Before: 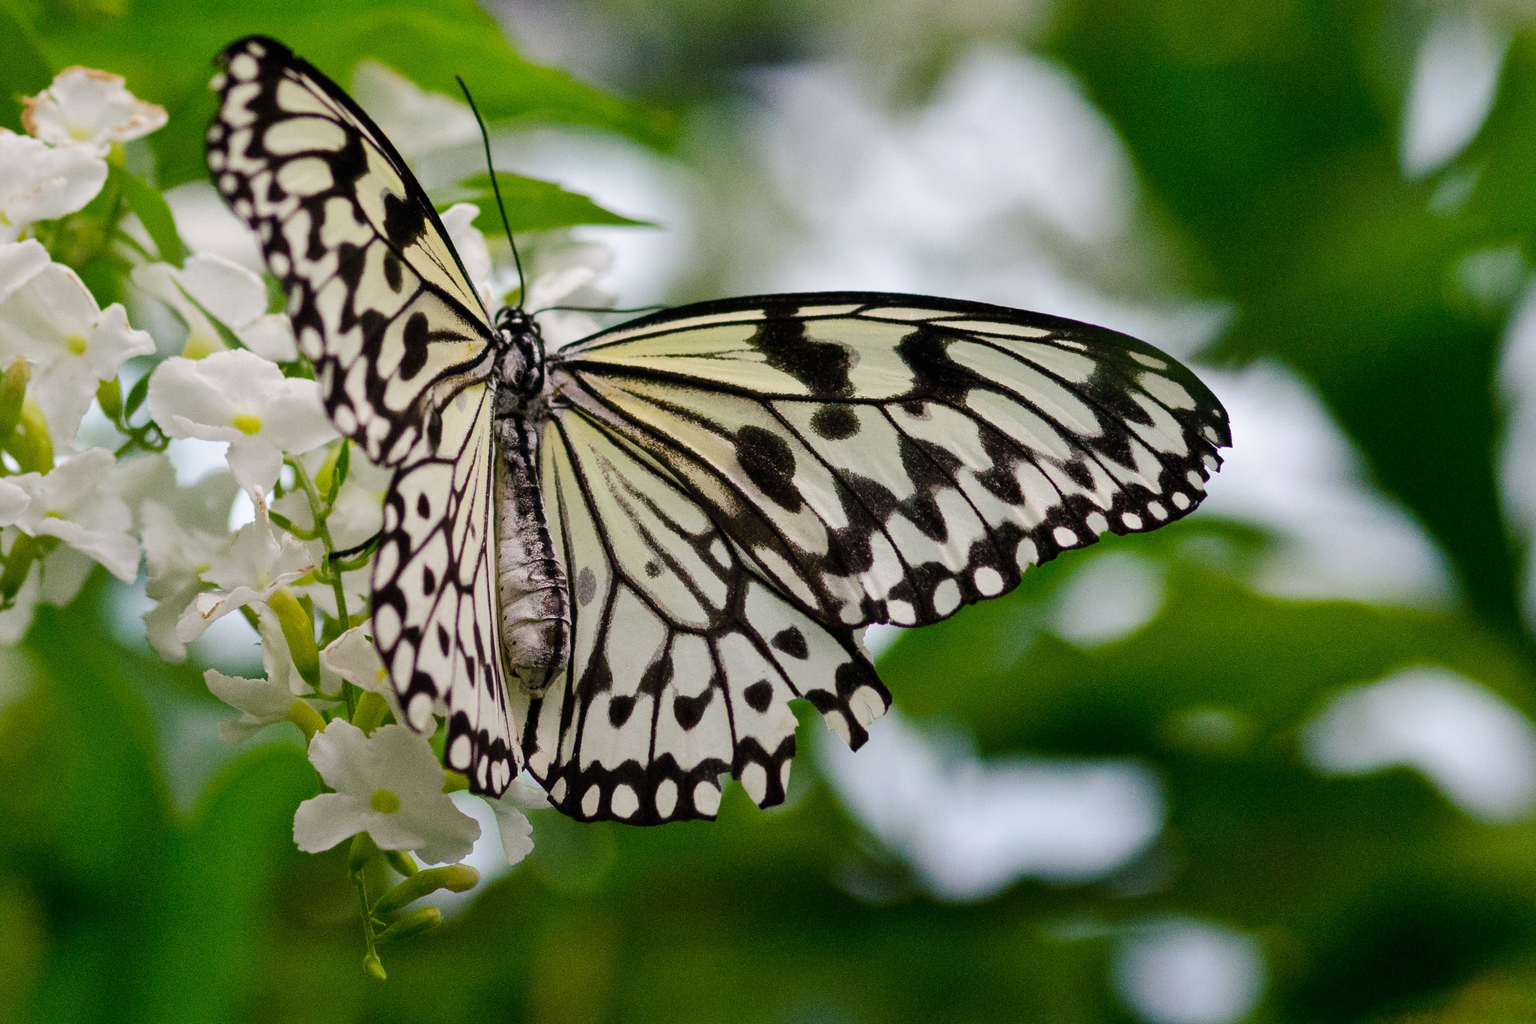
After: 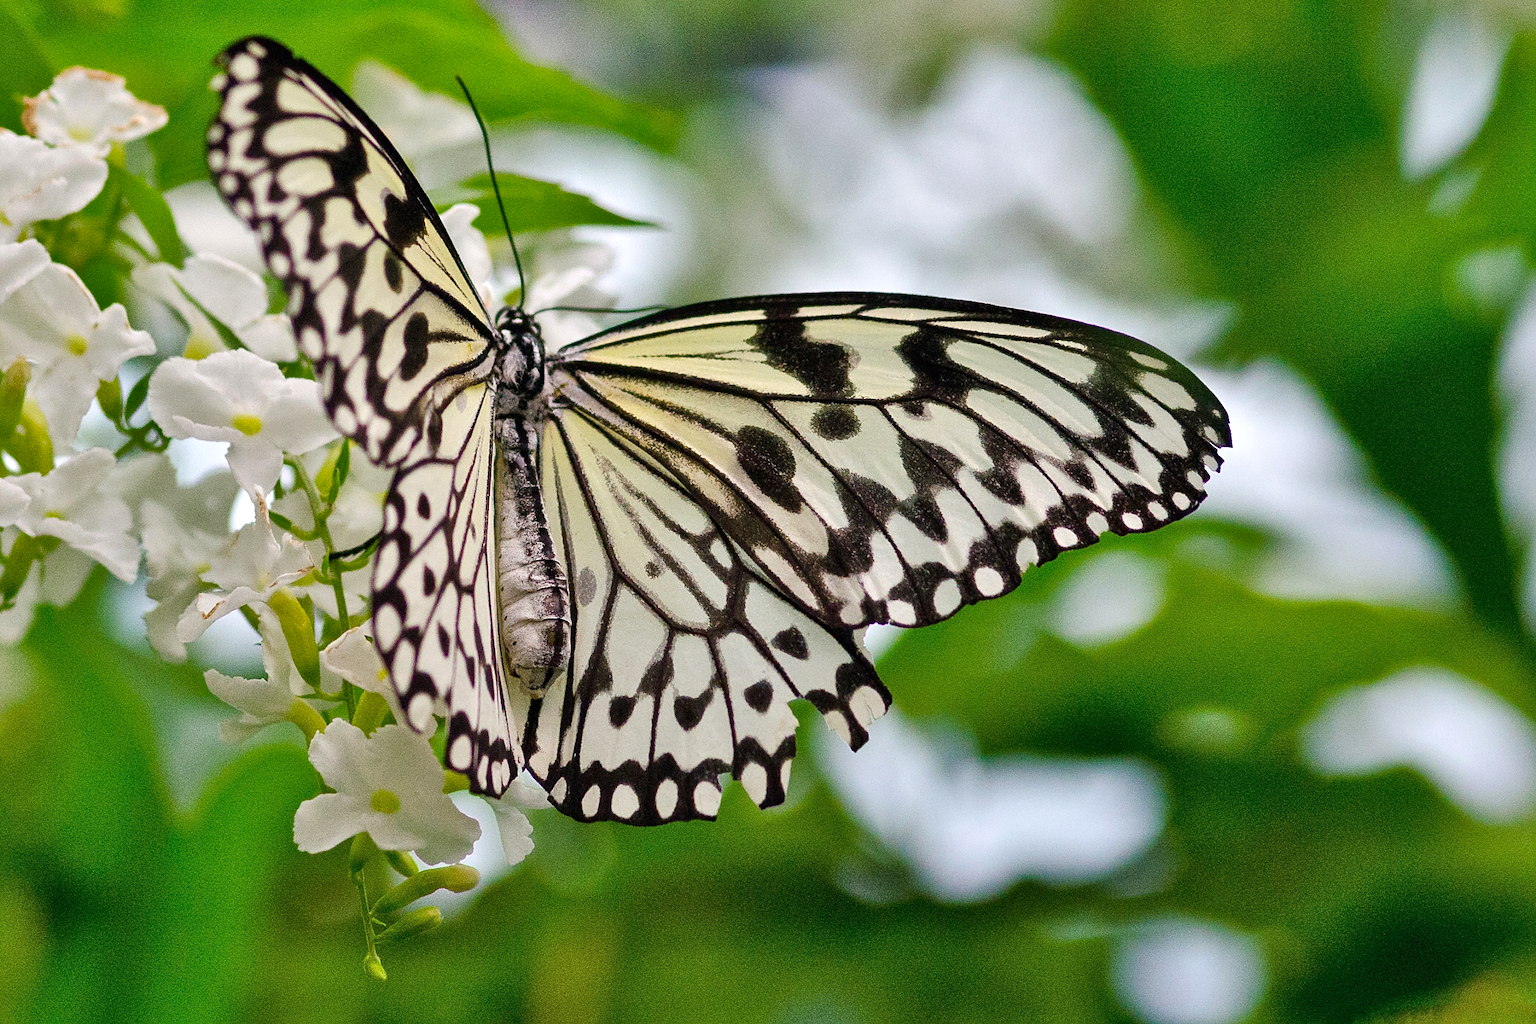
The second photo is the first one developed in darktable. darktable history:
shadows and highlights: shadows color adjustment 97.99%, highlights color adjustment 58.59%, soften with gaussian
sharpen: on, module defaults
tone equalizer: -8 EV 1.01 EV, -7 EV 0.964 EV, -6 EV 1 EV, -5 EV 0.994 EV, -4 EV 1.04 EV, -3 EV 0.744 EV, -2 EV 0.502 EV, -1 EV 0.237 EV, mask exposure compensation -0.508 EV
